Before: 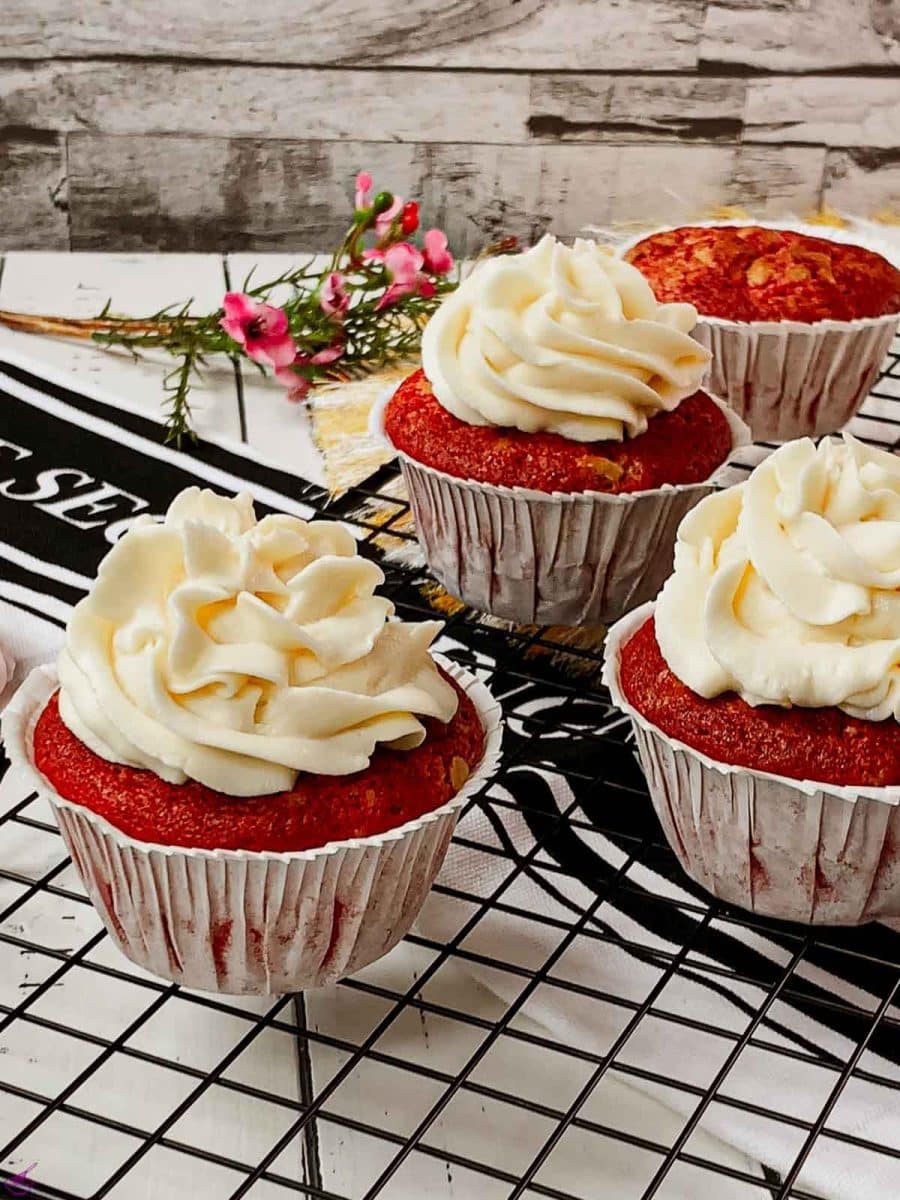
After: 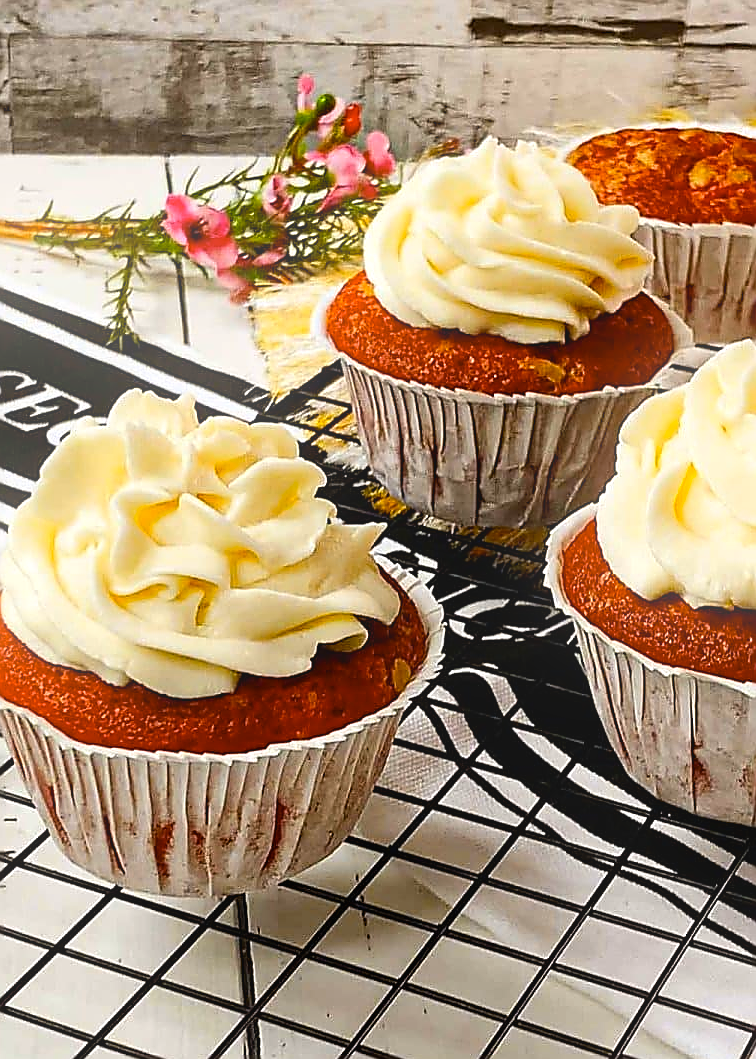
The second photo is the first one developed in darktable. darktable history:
sharpen: radius 1.4, amount 1.25, threshold 0.7
color contrast: green-magenta contrast 0.85, blue-yellow contrast 1.25, unbound 0
contrast brightness saturation: contrast 0.03, brightness -0.04
crop: left 6.446%, top 8.188%, right 9.538%, bottom 3.548%
color balance rgb: perceptual saturation grading › global saturation 10%, global vibrance 10%
exposure: exposure 0.258 EV, compensate highlight preservation false
bloom: size 15%, threshold 97%, strength 7%
